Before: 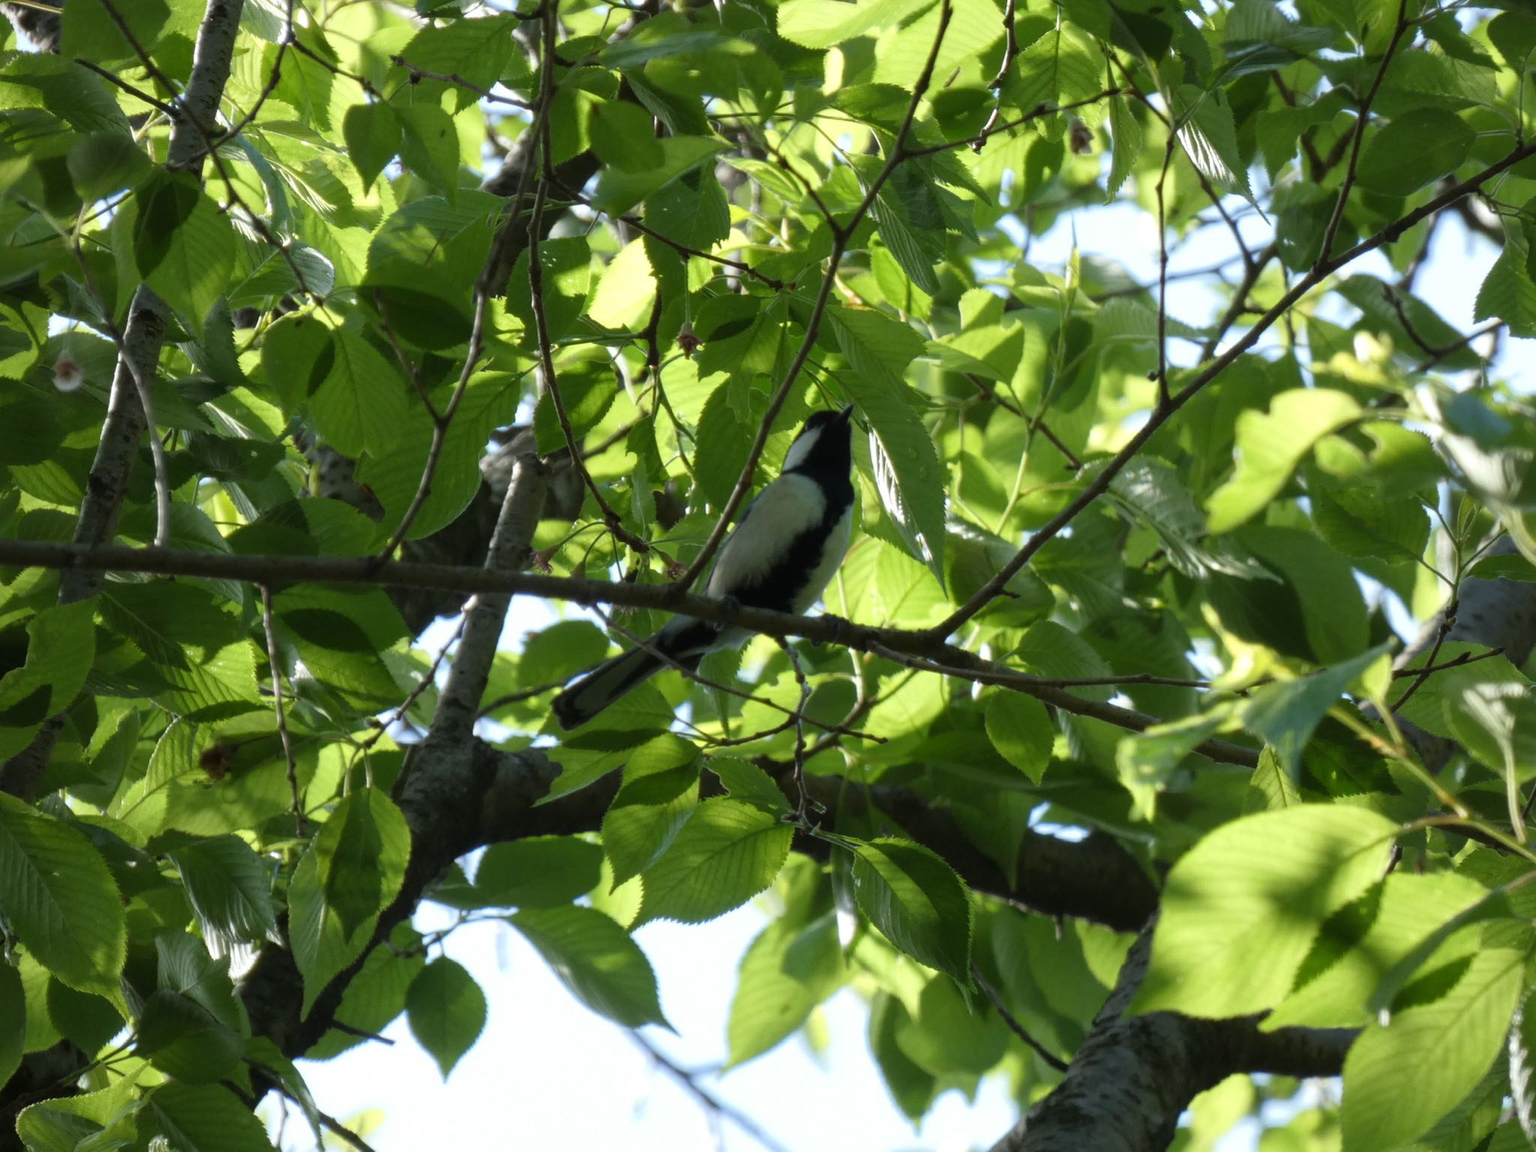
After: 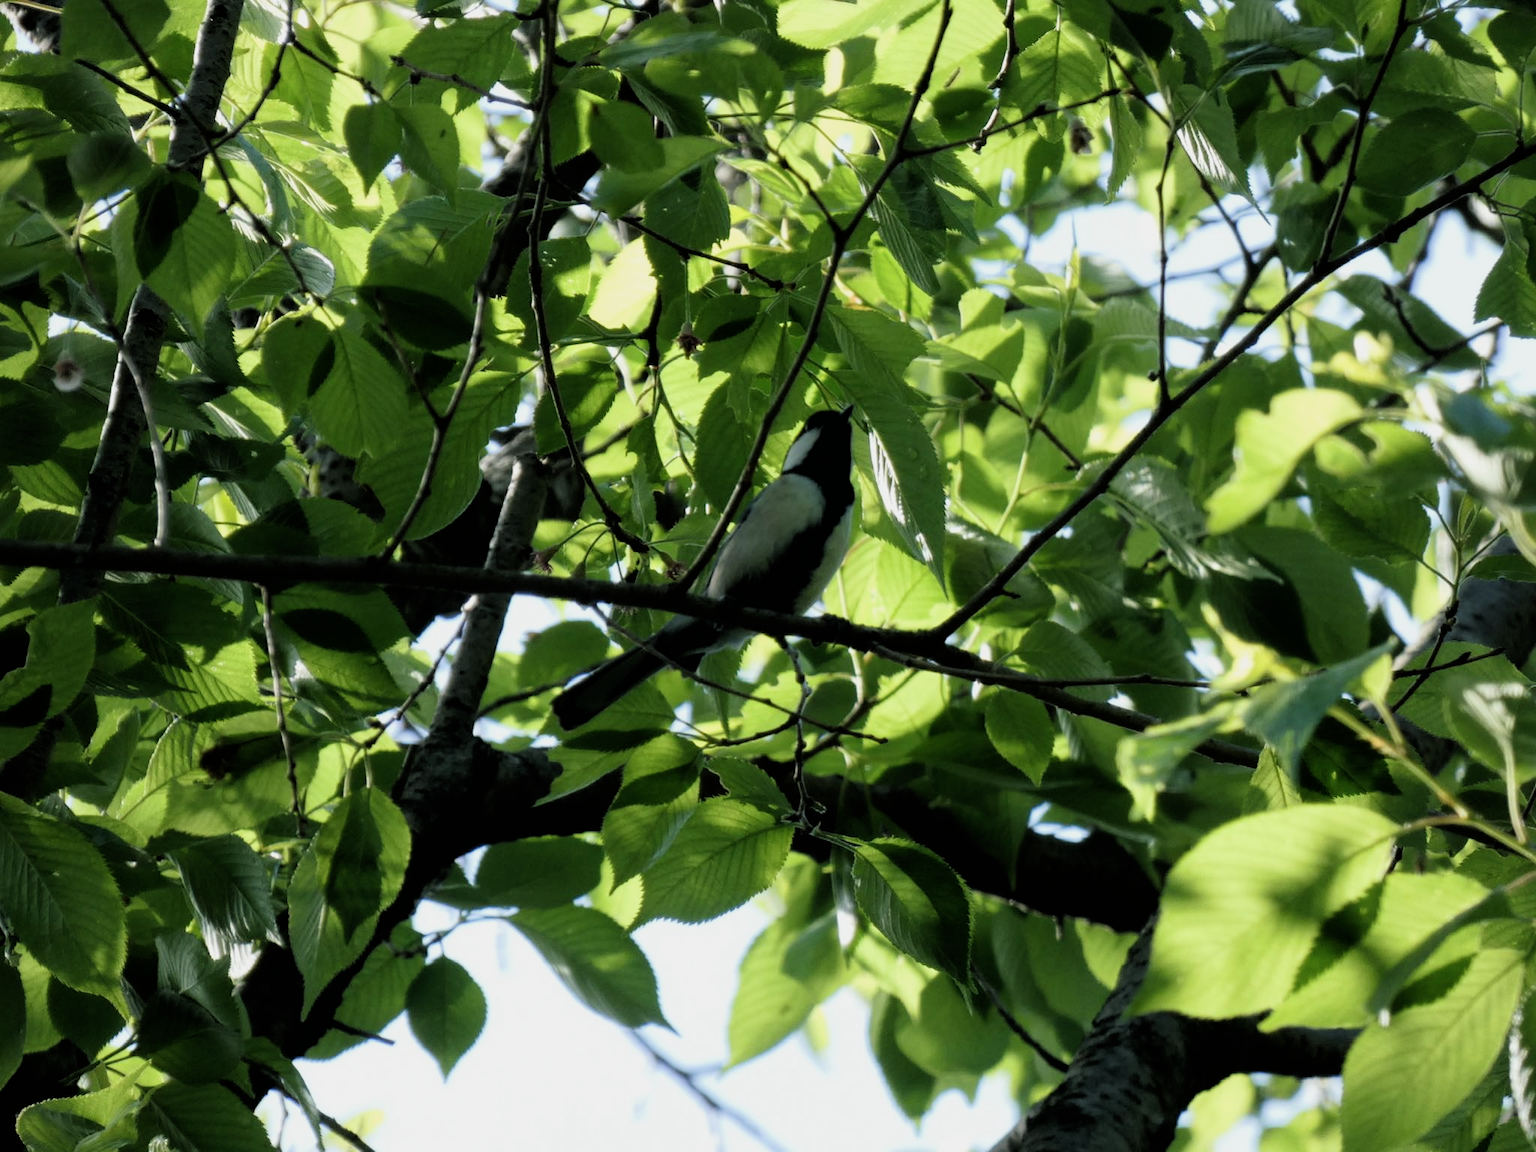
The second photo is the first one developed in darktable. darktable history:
color balance rgb: shadows lift › luminance -7.795%, shadows lift › chroma 2.339%, shadows lift › hue 199.73°, perceptual saturation grading › global saturation -3.048%
filmic rgb: black relative exposure -5.01 EV, white relative exposure 3.19 EV, hardness 3.44, contrast 1.198, highlights saturation mix -28.99%
